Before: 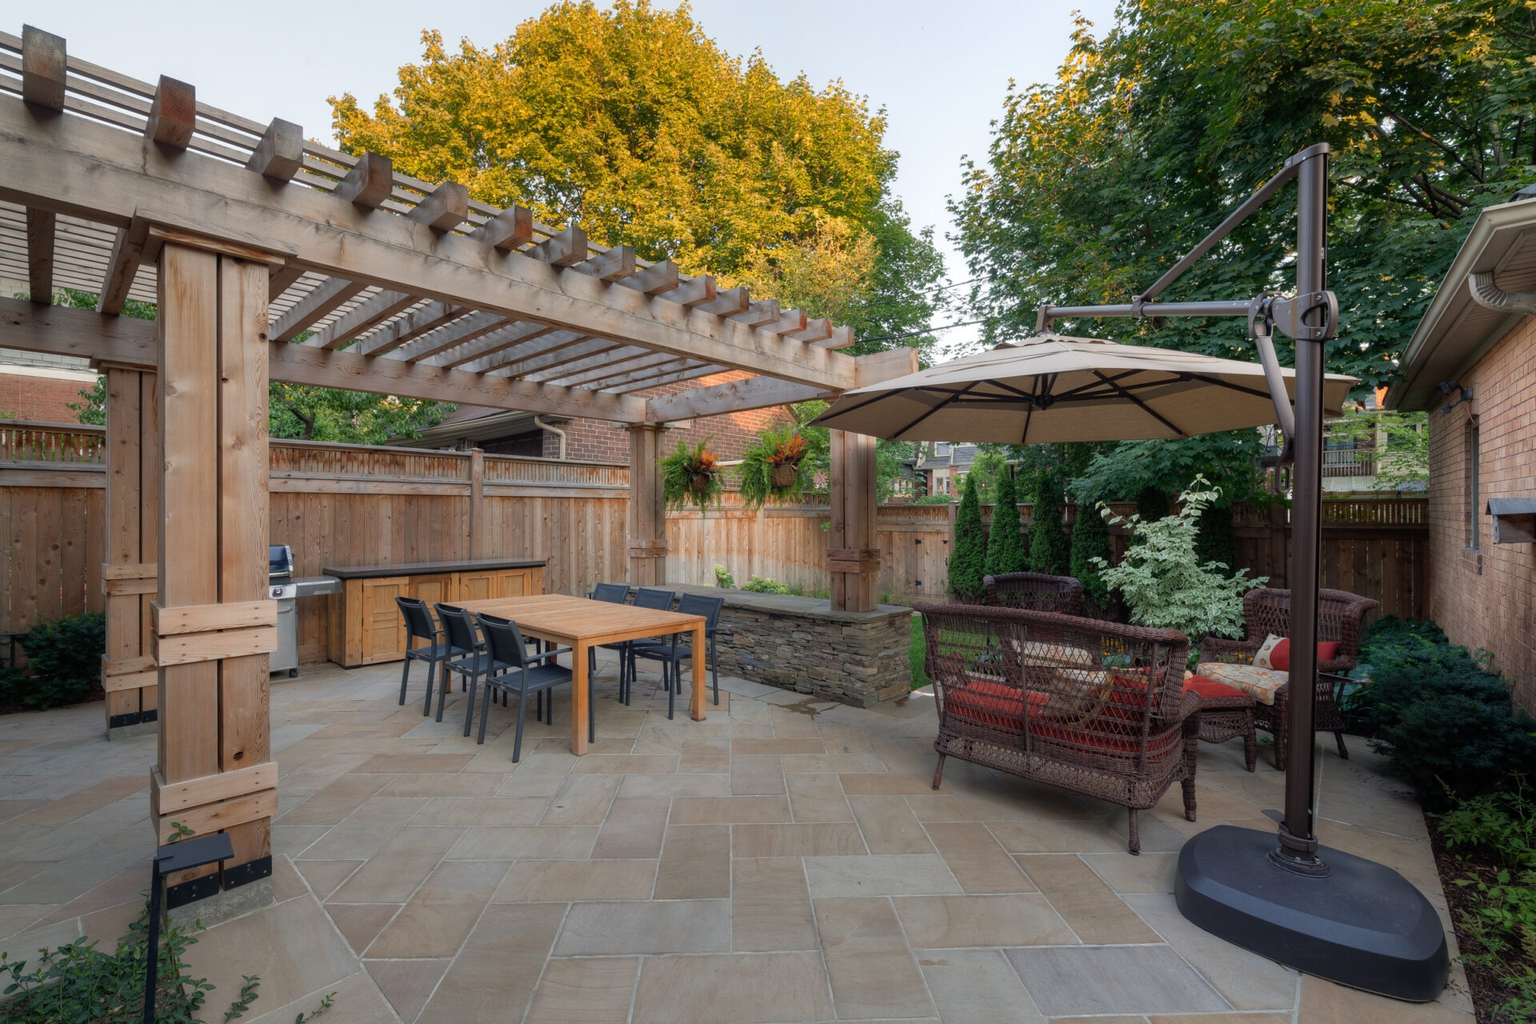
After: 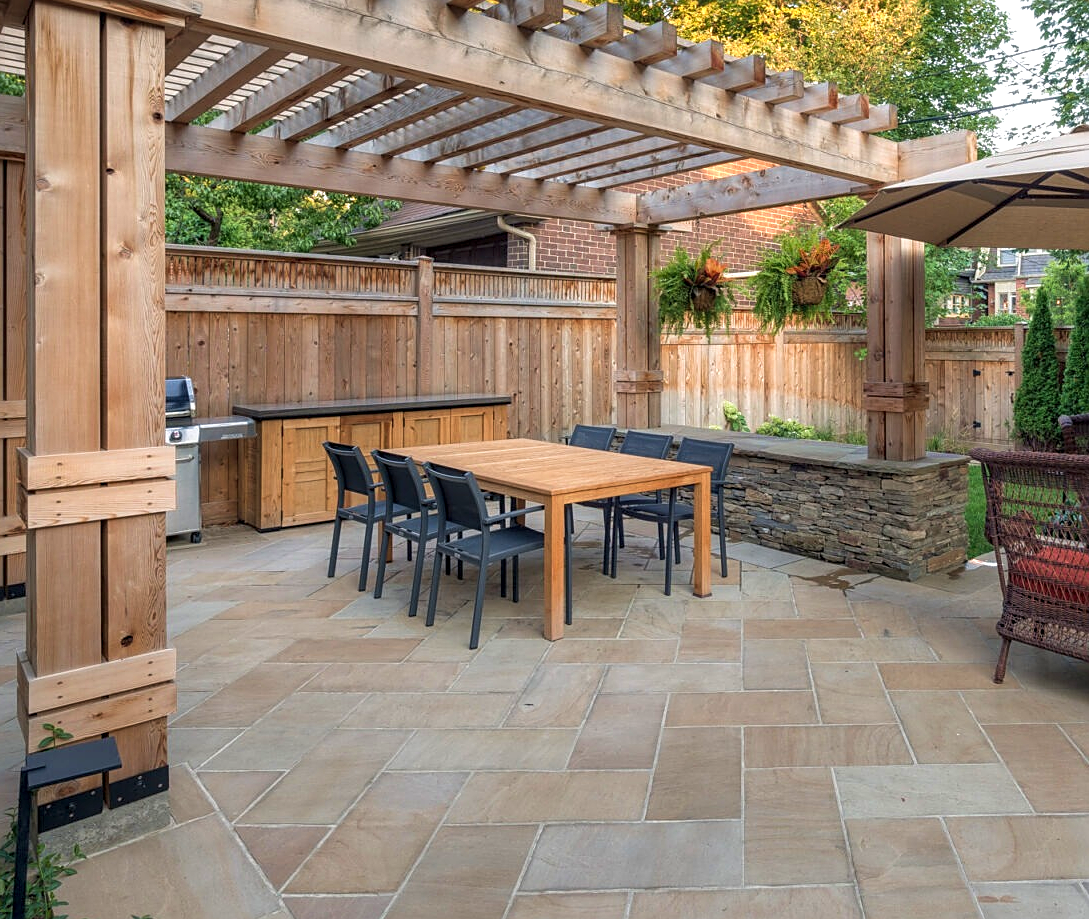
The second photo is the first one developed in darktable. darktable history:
crop: left 8.933%, top 23.751%, right 34.345%, bottom 4.376%
velvia: on, module defaults
local contrast: on, module defaults
exposure: black level correction 0, exposure 0.498 EV, compensate highlight preservation false
sharpen: on, module defaults
